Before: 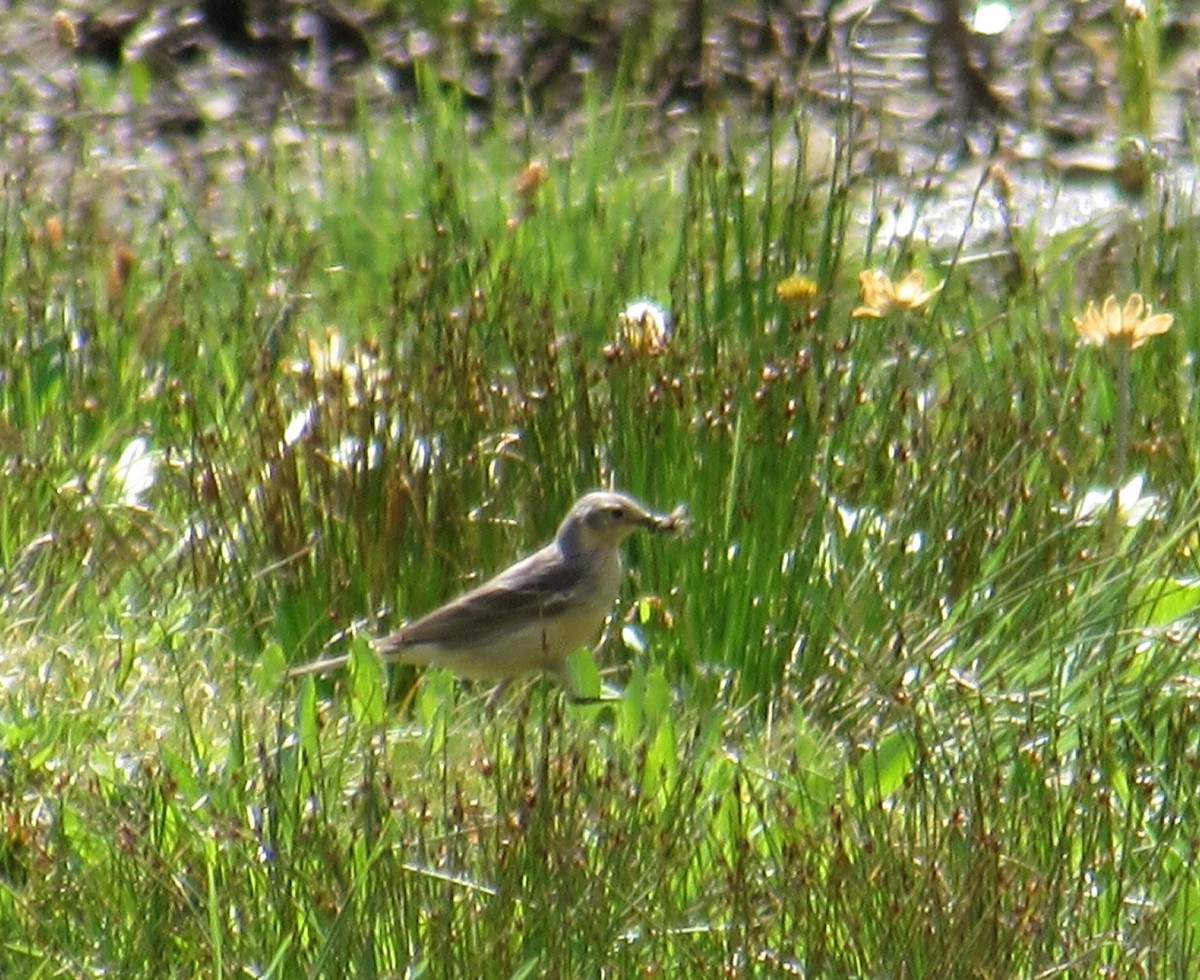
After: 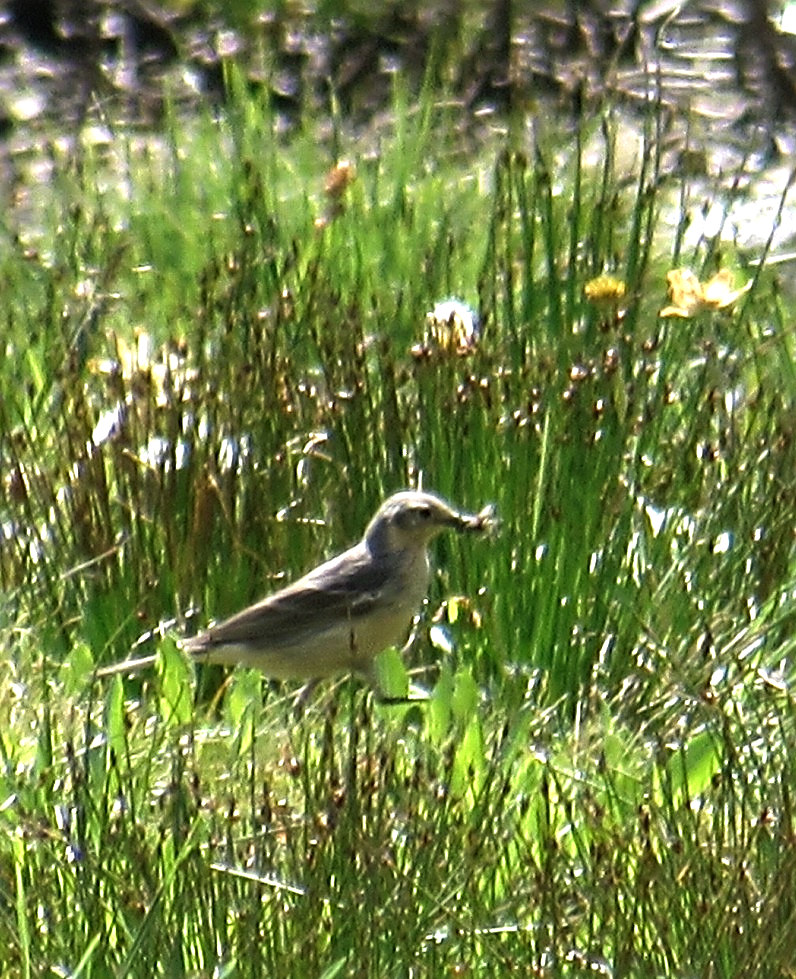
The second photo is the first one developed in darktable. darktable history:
color balance rgb: shadows lift › chroma 2.013%, shadows lift › hue 215.82°, perceptual saturation grading › global saturation -2.372%, perceptual saturation grading › highlights -7.532%, perceptual saturation grading › mid-tones 7.42%, perceptual saturation grading › shadows 4.534%, perceptual brilliance grading › global brilliance 15.618%, perceptual brilliance grading › shadows -35.686%
sharpen: radius 3.992
crop and rotate: left 16.017%, right 17.621%
